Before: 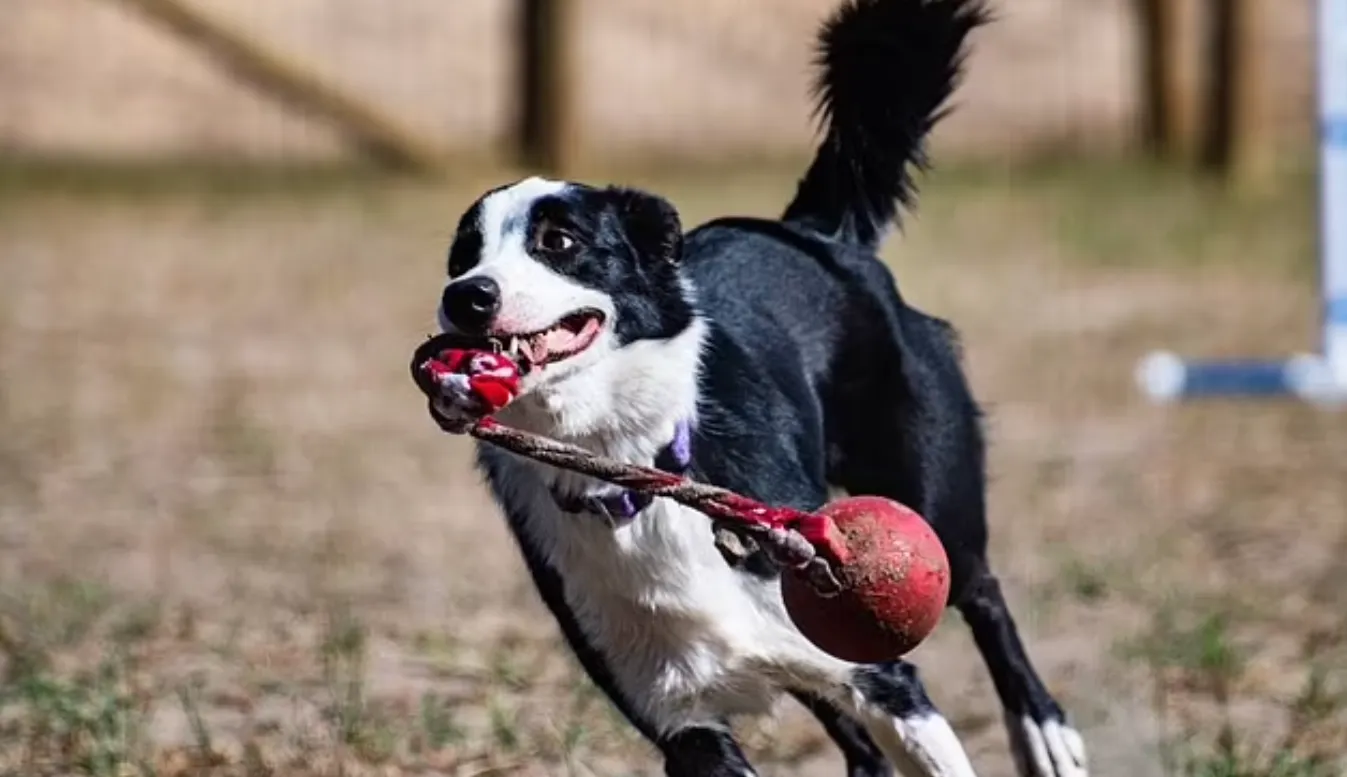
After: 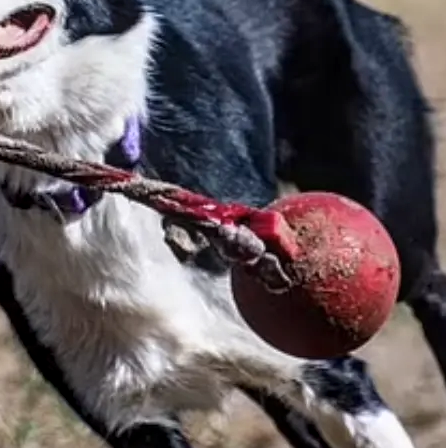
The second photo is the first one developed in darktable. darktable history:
rotate and perspective: automatic cropping original format, crop left 0, crop top 0
local contrast: on, module defaults
crop: left 40.878%, top 39.176%, right 25.993%, bottom 3.081%
color zones: curves: ch0 [(0.068, 0.464) (0.25, 0.5) (0.48, 0.508) (0.75, 0.536) (0.886, 0.476) (0.967, 0.456)]; ch1 [(0.066, 0.456) (0.25, 0.5) (0.616, 0.508) (0.746, 0.56) (0.934, 0.444)]
